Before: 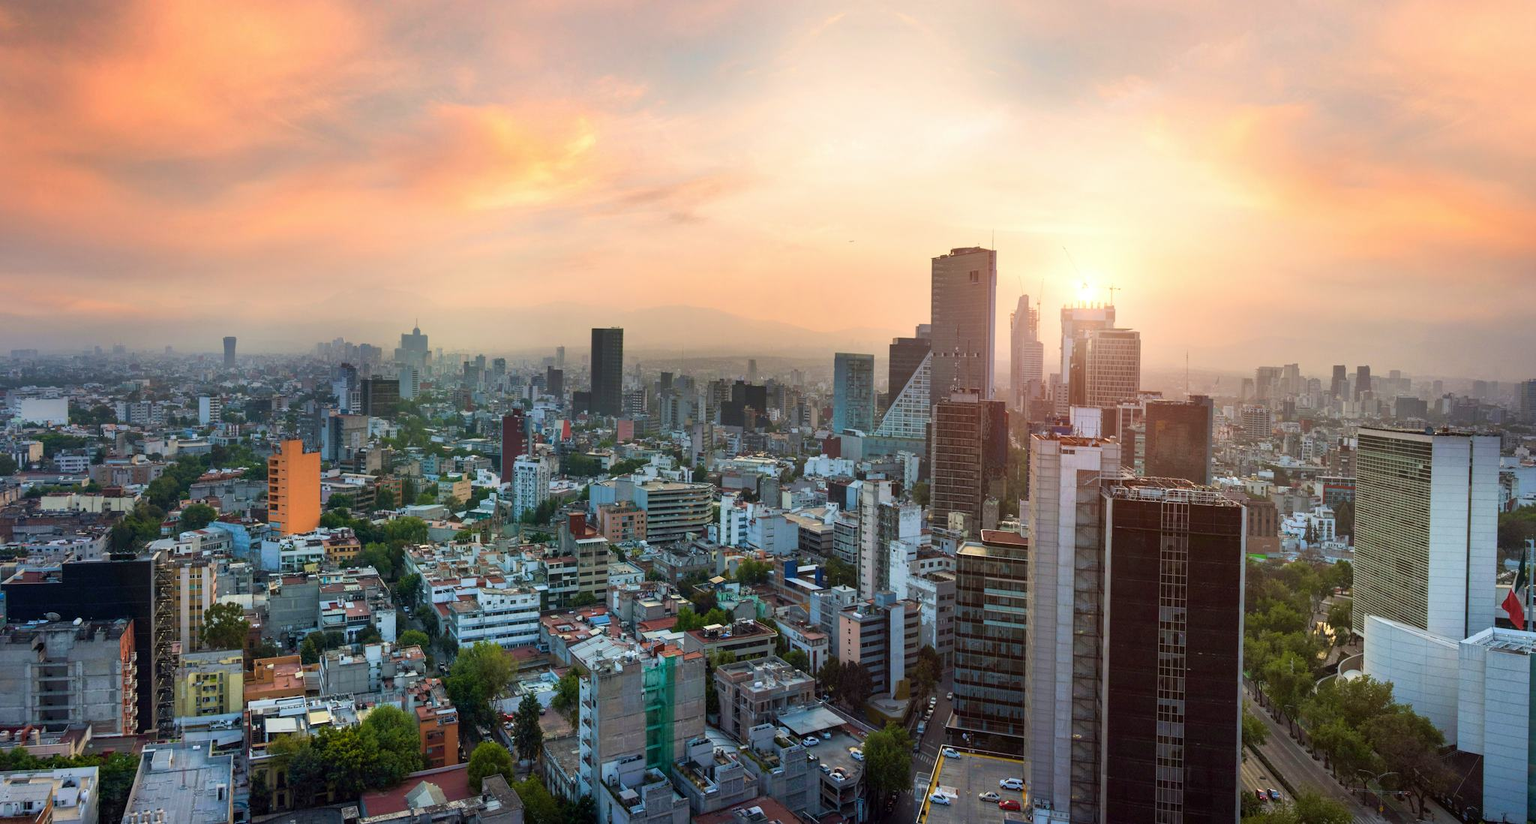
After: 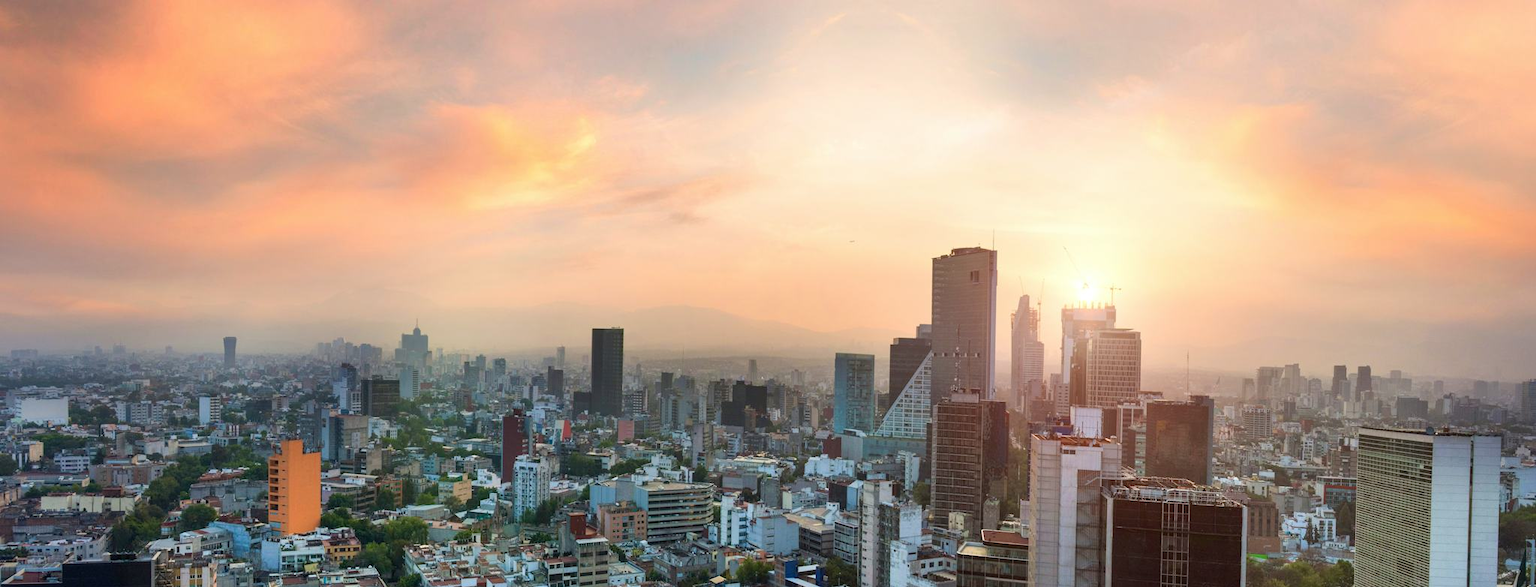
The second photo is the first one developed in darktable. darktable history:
crop: right 0%, bottom 28.619%
